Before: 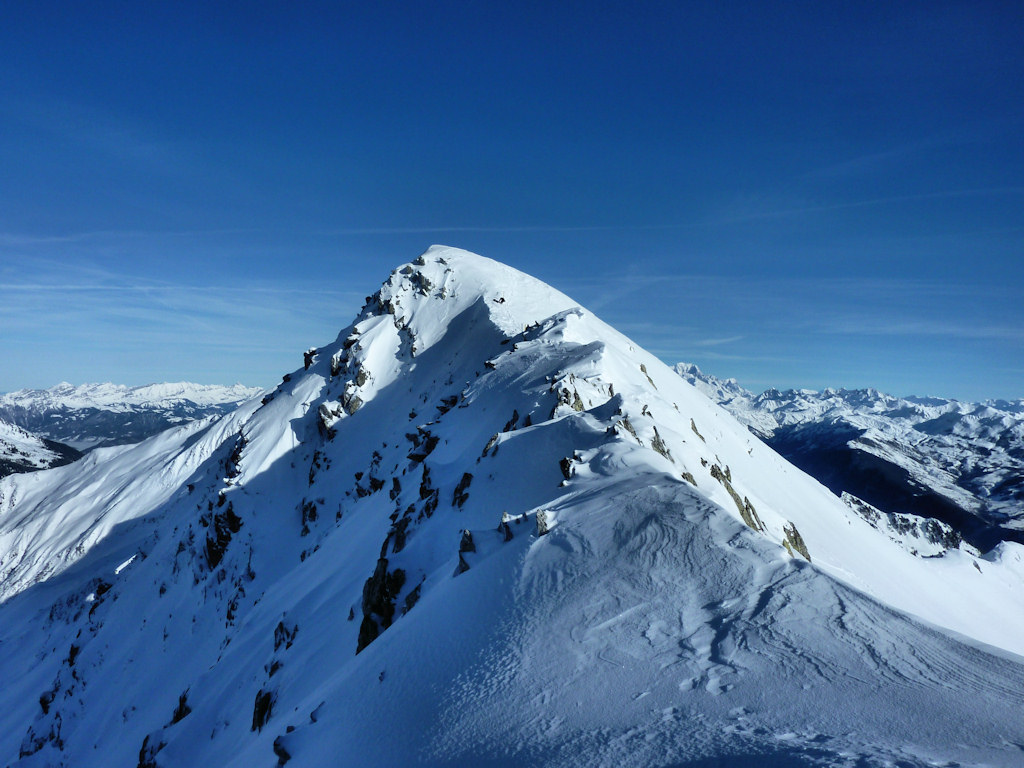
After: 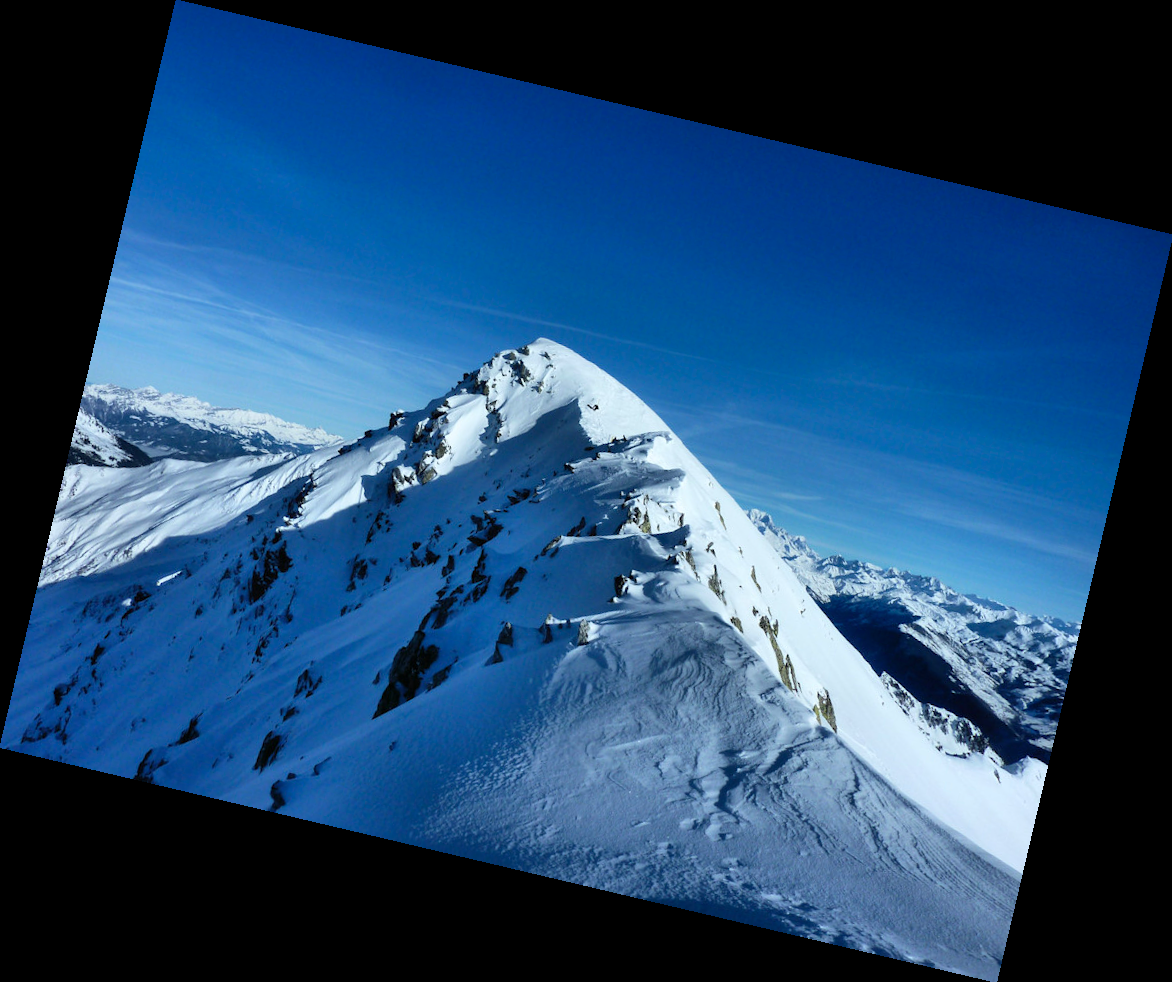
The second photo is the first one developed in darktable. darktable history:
color balance: output saturation 120%
rotate and perspective: rotation 13.27°, automatic cropping off
contrast brightness saturation: contrast 0.1, brightness 0.02, saturation 0.02
